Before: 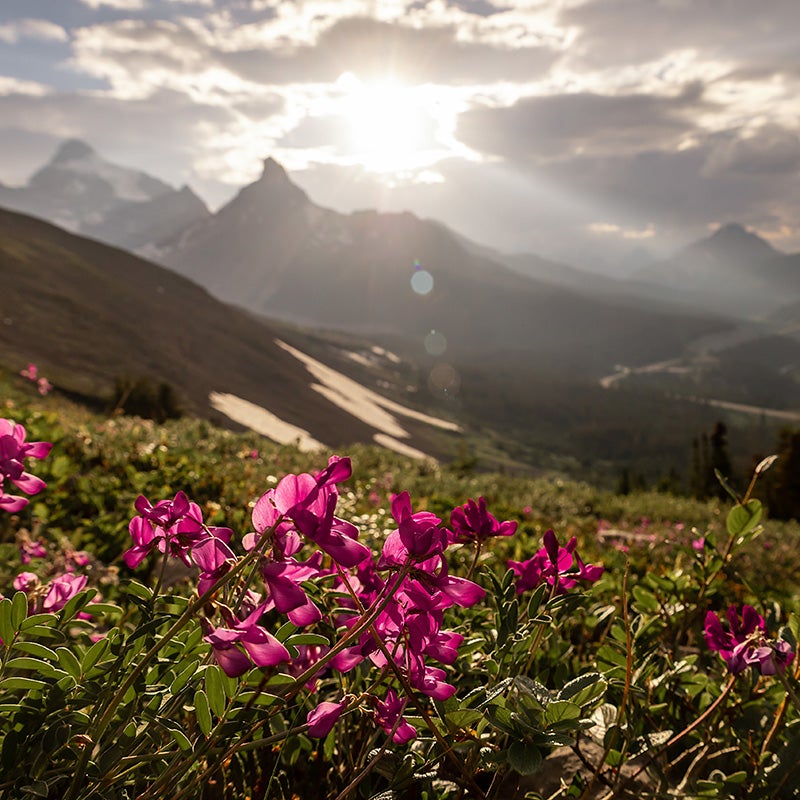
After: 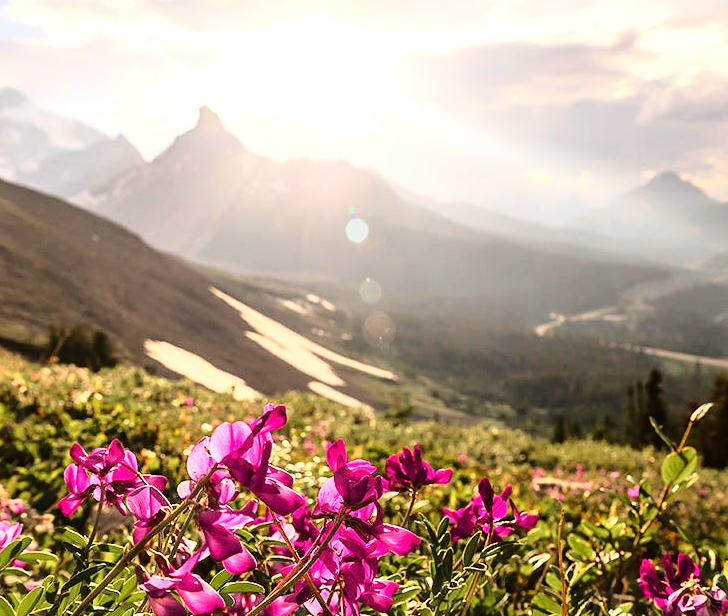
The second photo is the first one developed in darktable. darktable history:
base curve: curves: ch0 [(0, 0) (0.028, 0.03) (0.121, 0.232) (0.46, 0.748) (0.859, 0.968) (1, 1)]
exposure: exposure 0.722 EV, compensate highlight preservation false
crop: left 8.155%, top 6.611%, bottom 15.385%
